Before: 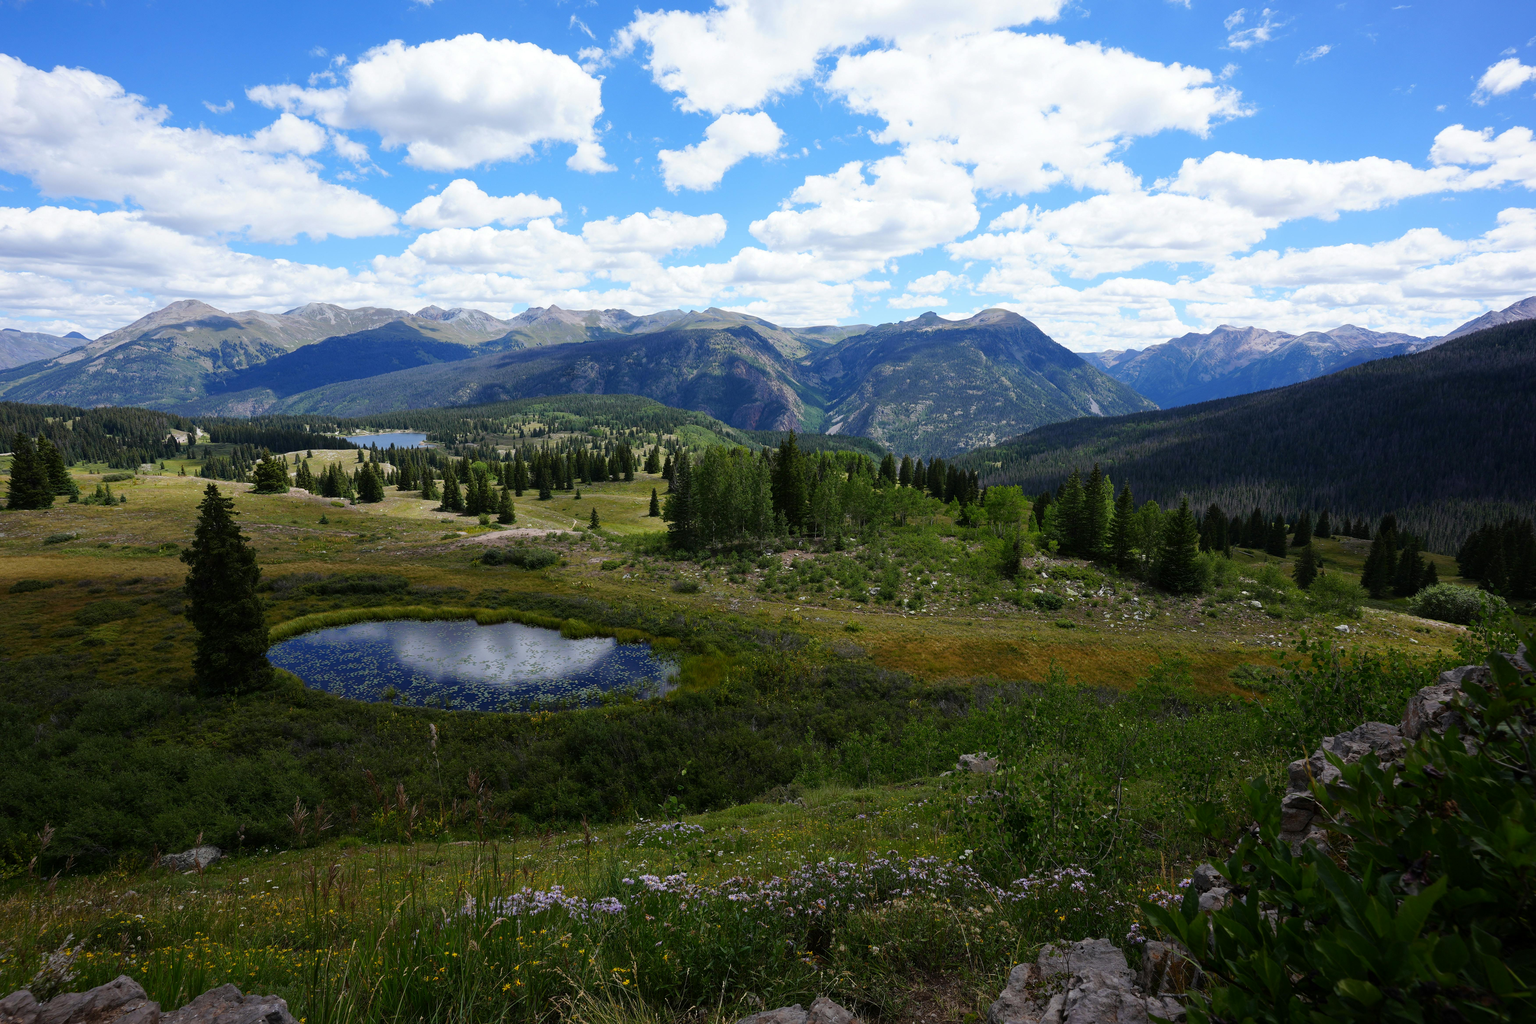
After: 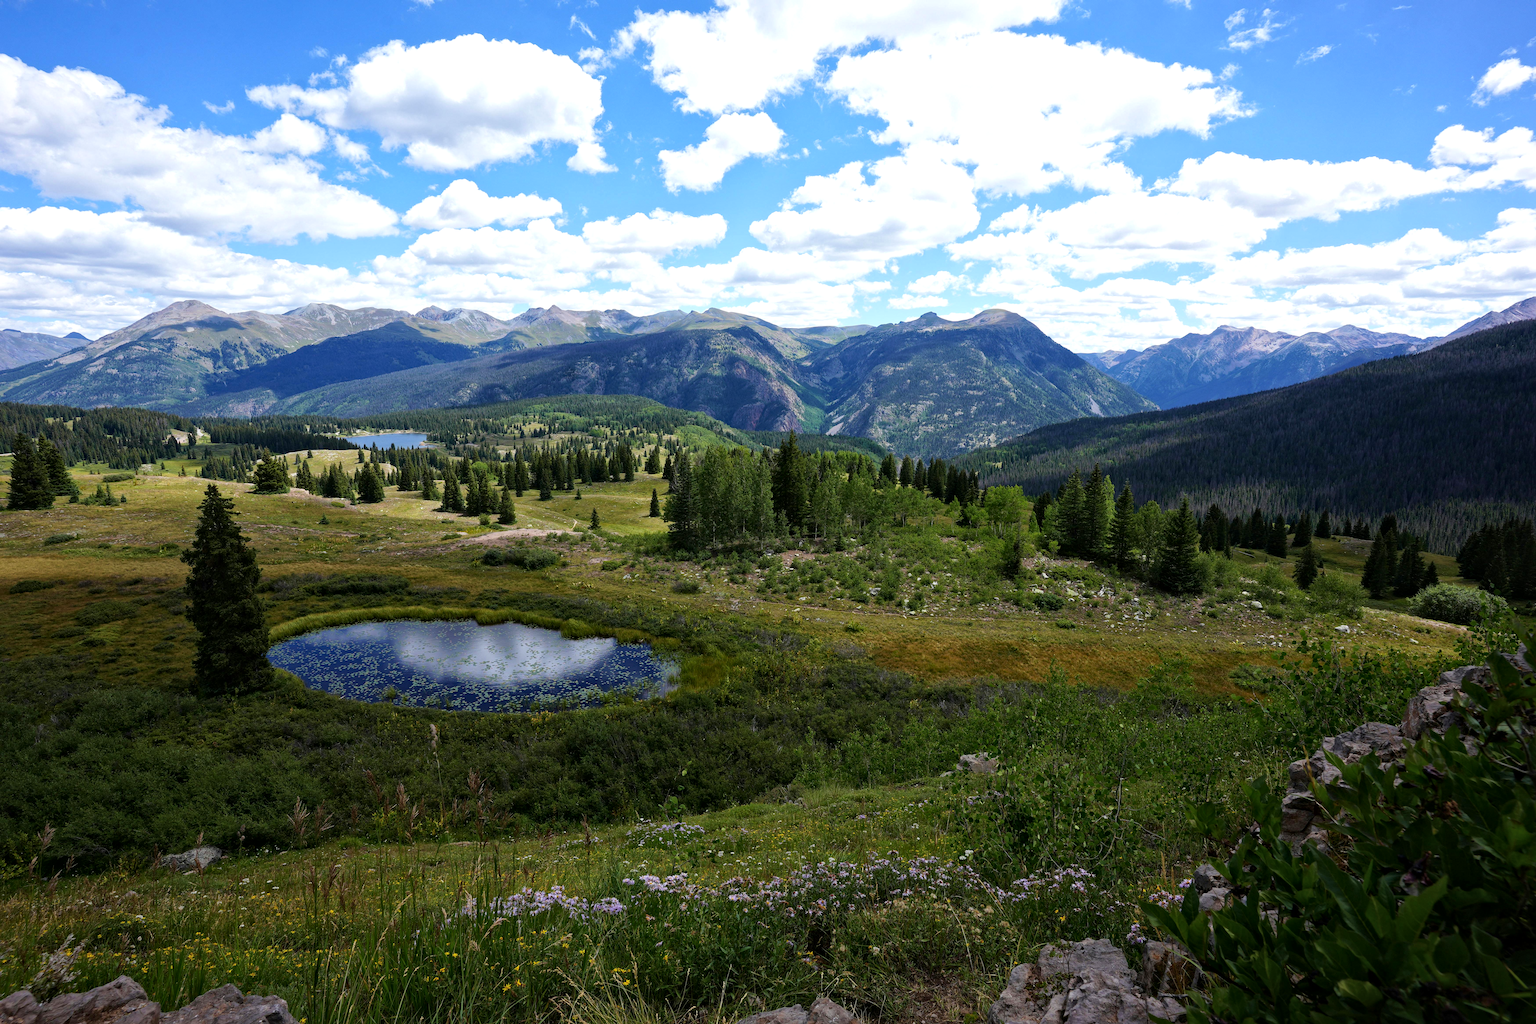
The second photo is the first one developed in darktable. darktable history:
exposure: exposure 0.204 EV, compensate exposure bias true, compensate highlight preservation false
local contrast: mode bilateral grid, contrast 20, coarseness 51, detail 129%, midtone range 0.2
velvia: on, module defaults
